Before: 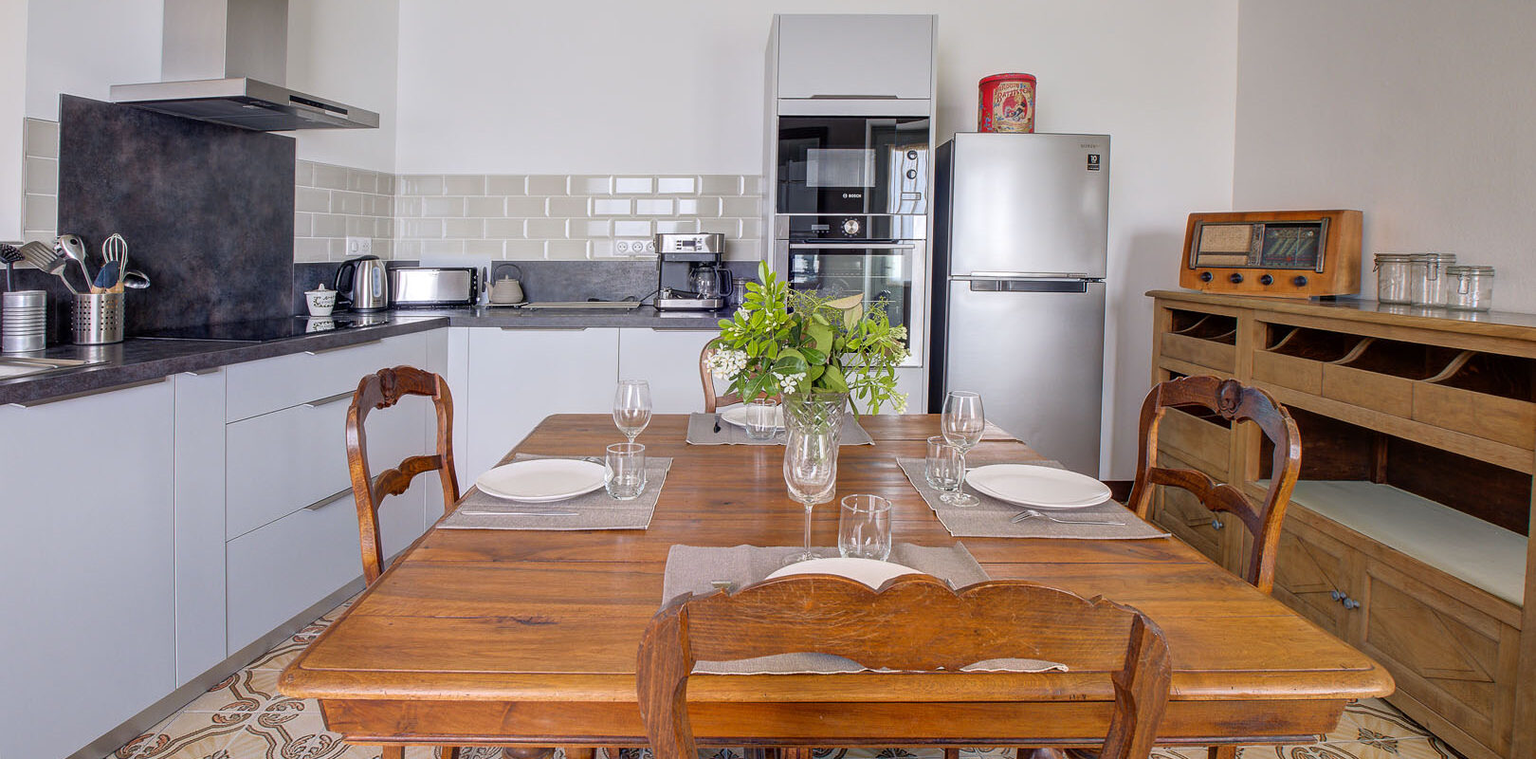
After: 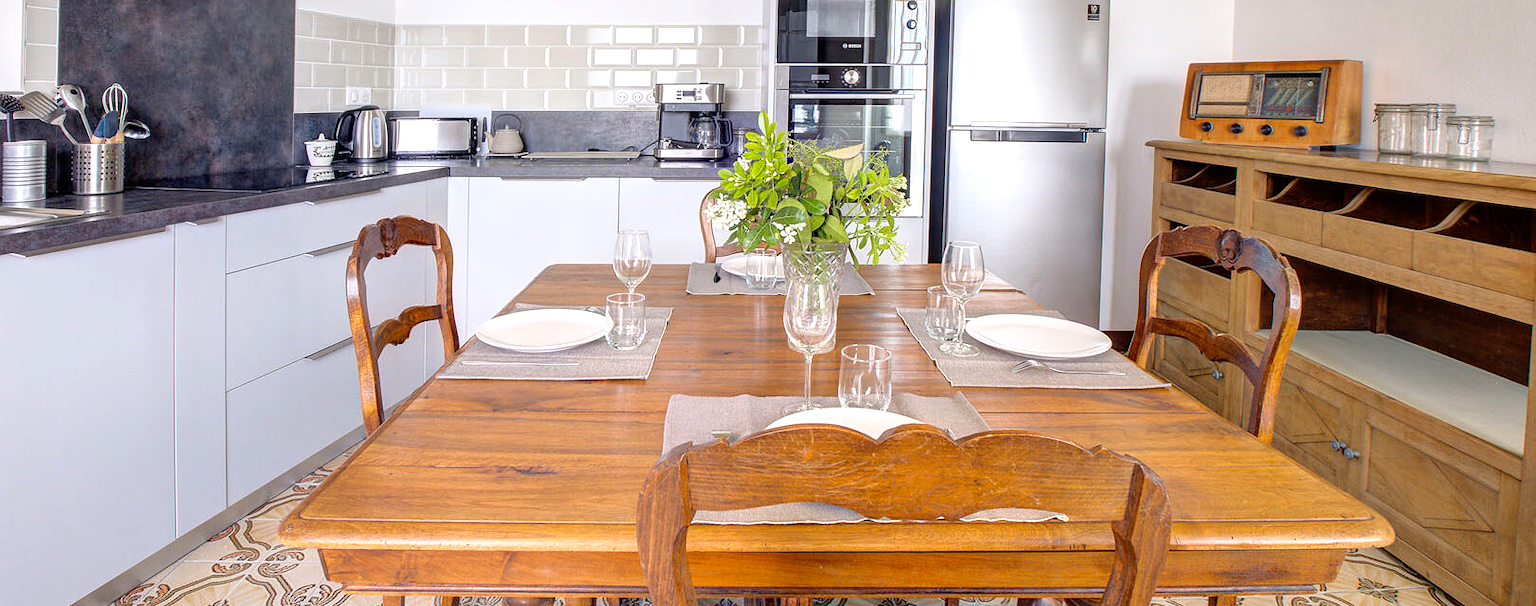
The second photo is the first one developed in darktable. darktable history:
crop and rotate: top 19.998%
exposure: black level correction 0, exposure 0.5 EV, compensate highlight preservation false
